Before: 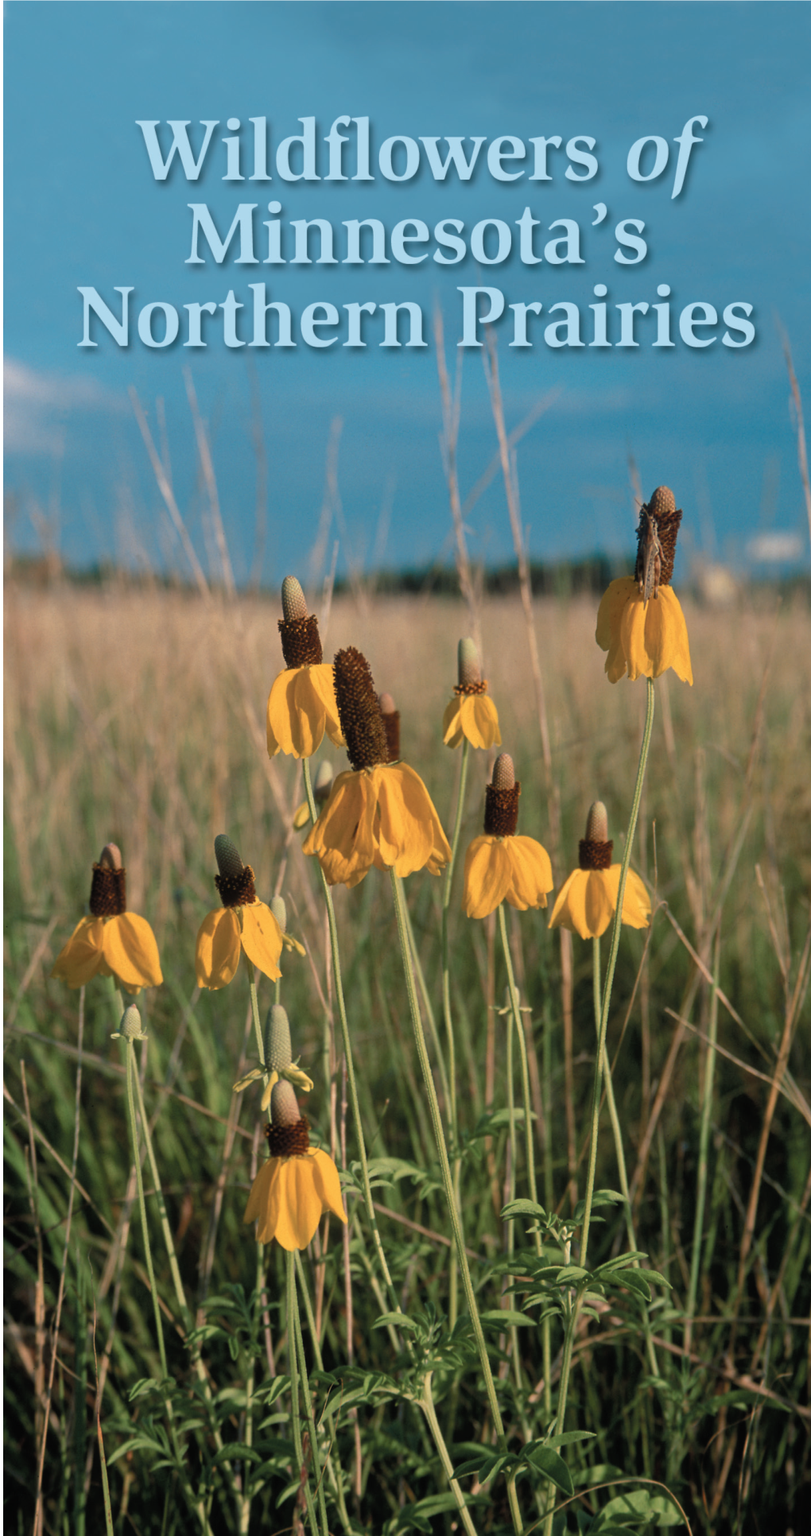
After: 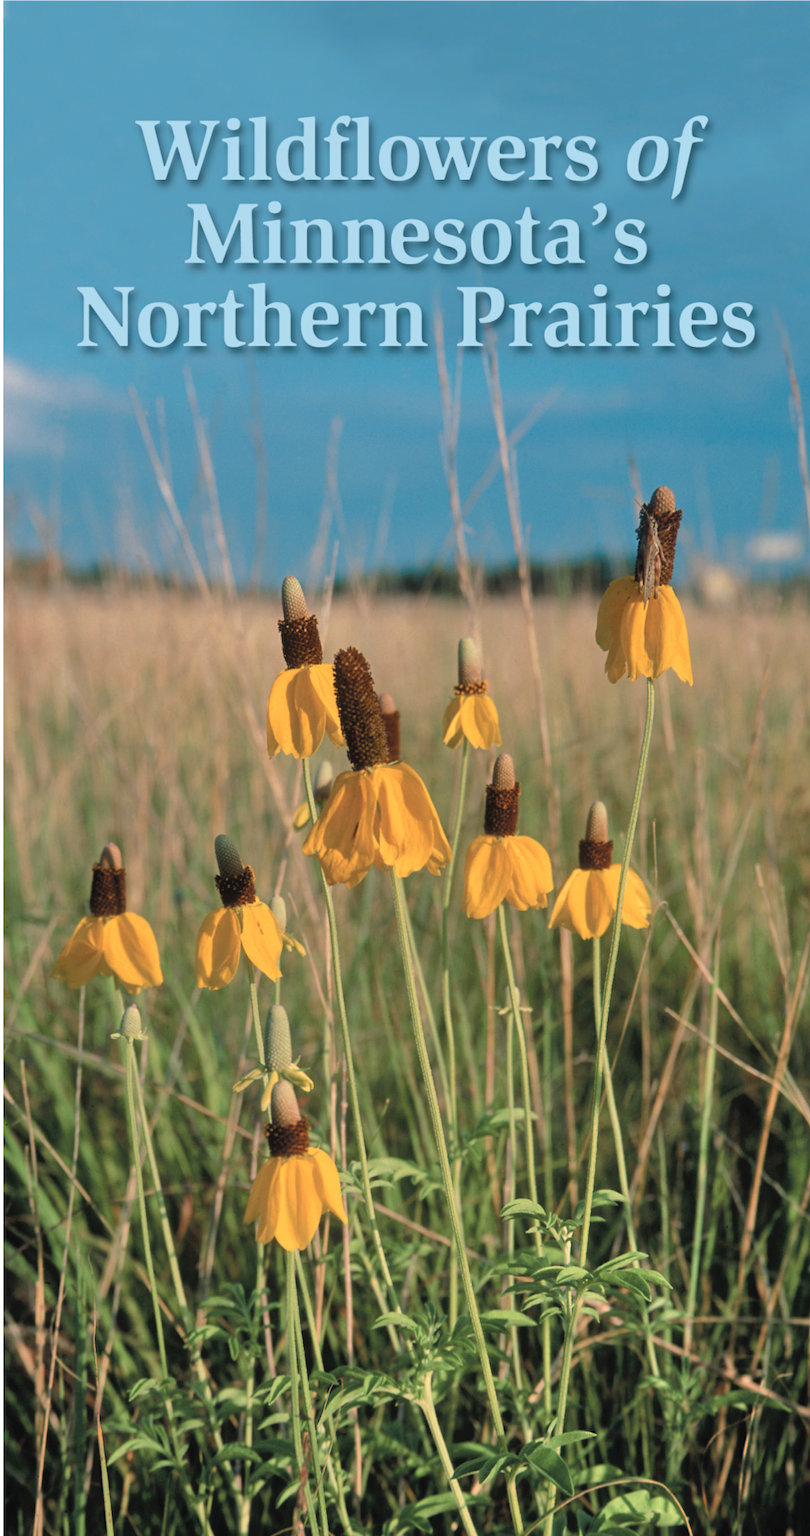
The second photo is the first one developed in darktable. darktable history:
tone equalizer: -7 EV 0.141 EV, -6 EV 0.601 EV, -5 EV 1.16 EV, -4 EV 1.34 EV, -3 EV 1.17 EV, -2 EV 0.6 EV, -1 EV 0.155 EV, smoothing diameter 24.89%, edges refinement/feathering 13.23, preserve details guided filter
